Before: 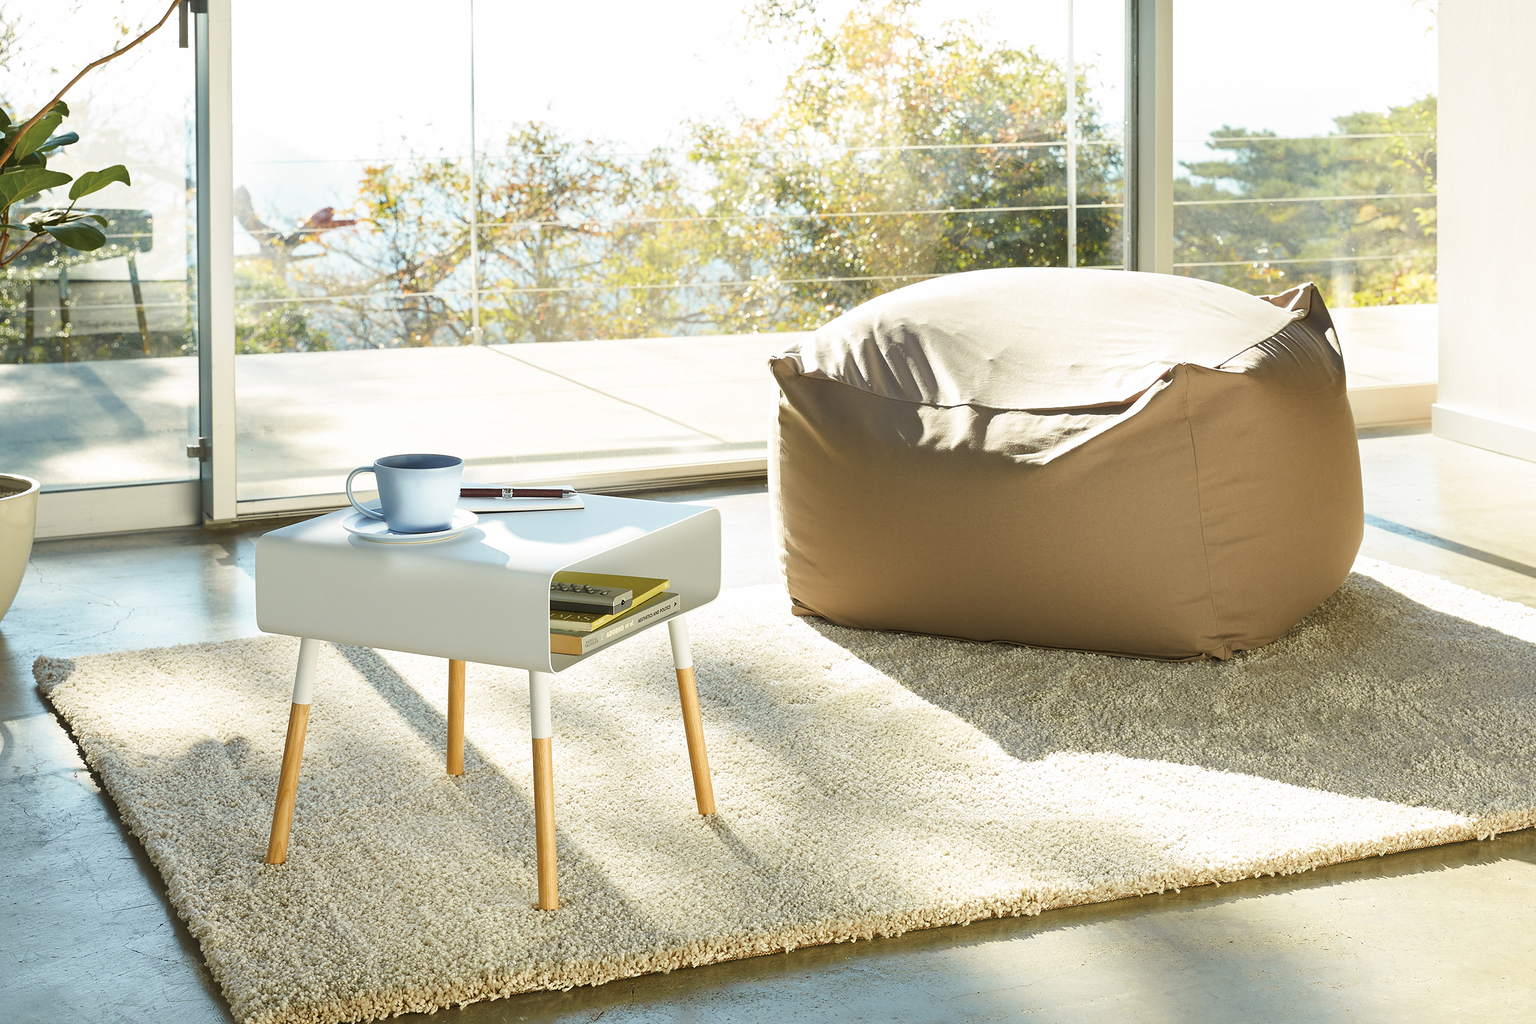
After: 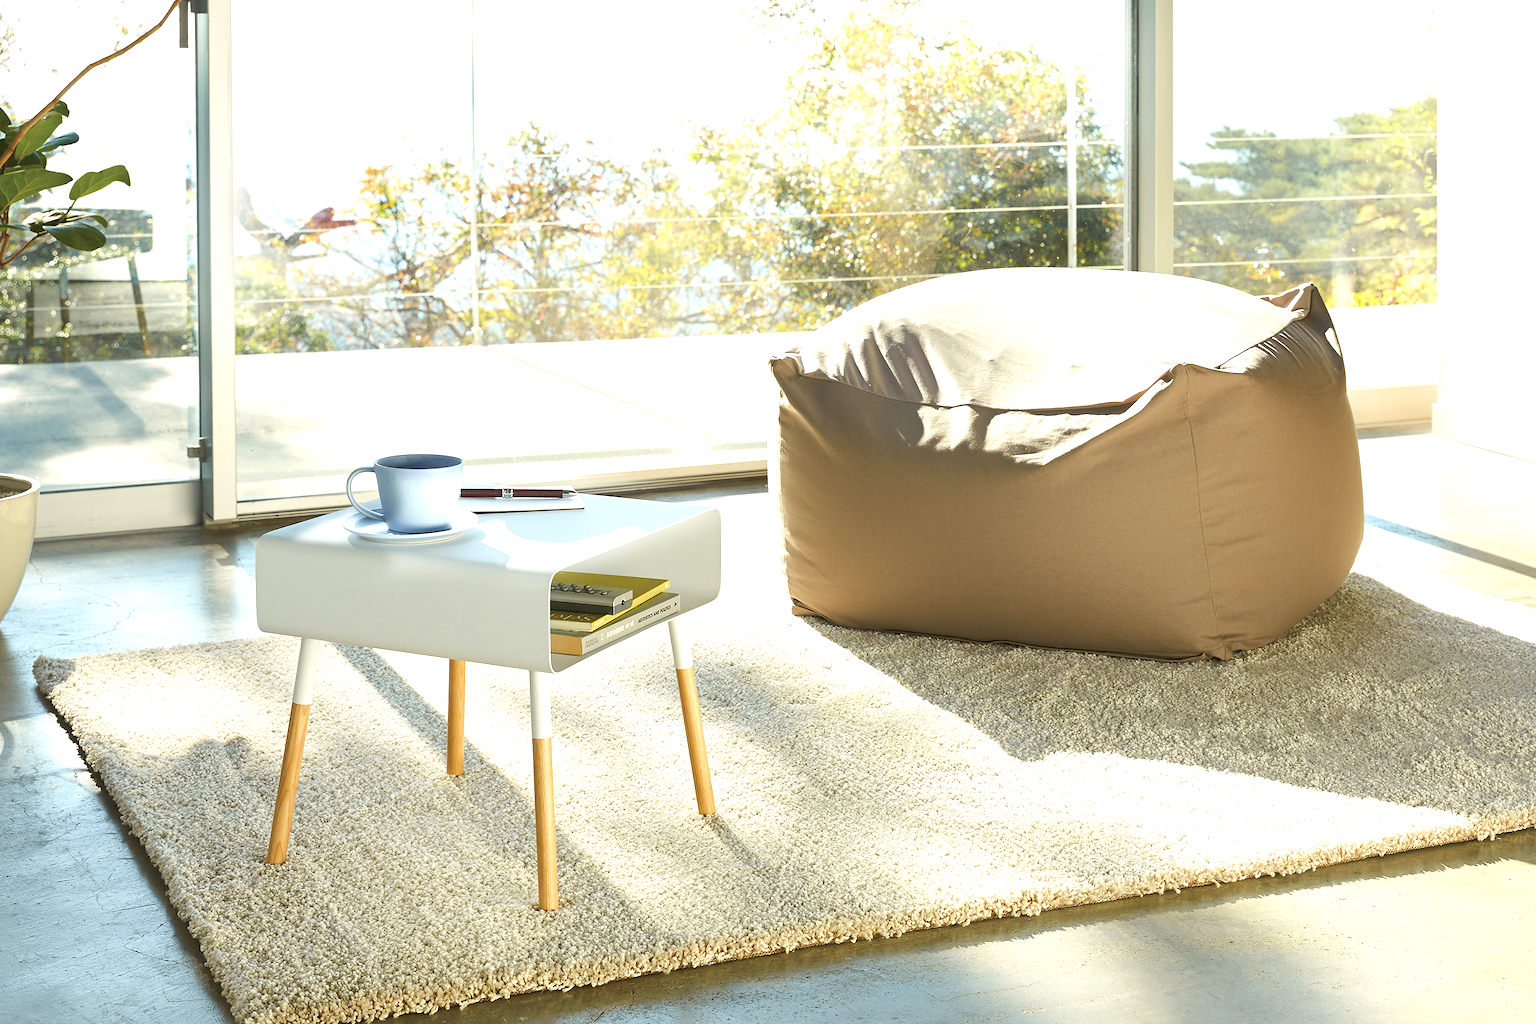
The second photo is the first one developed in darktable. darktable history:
exposure: exposure 0.371 EV, compensate exposure bias true, compensate highlight preservation false
